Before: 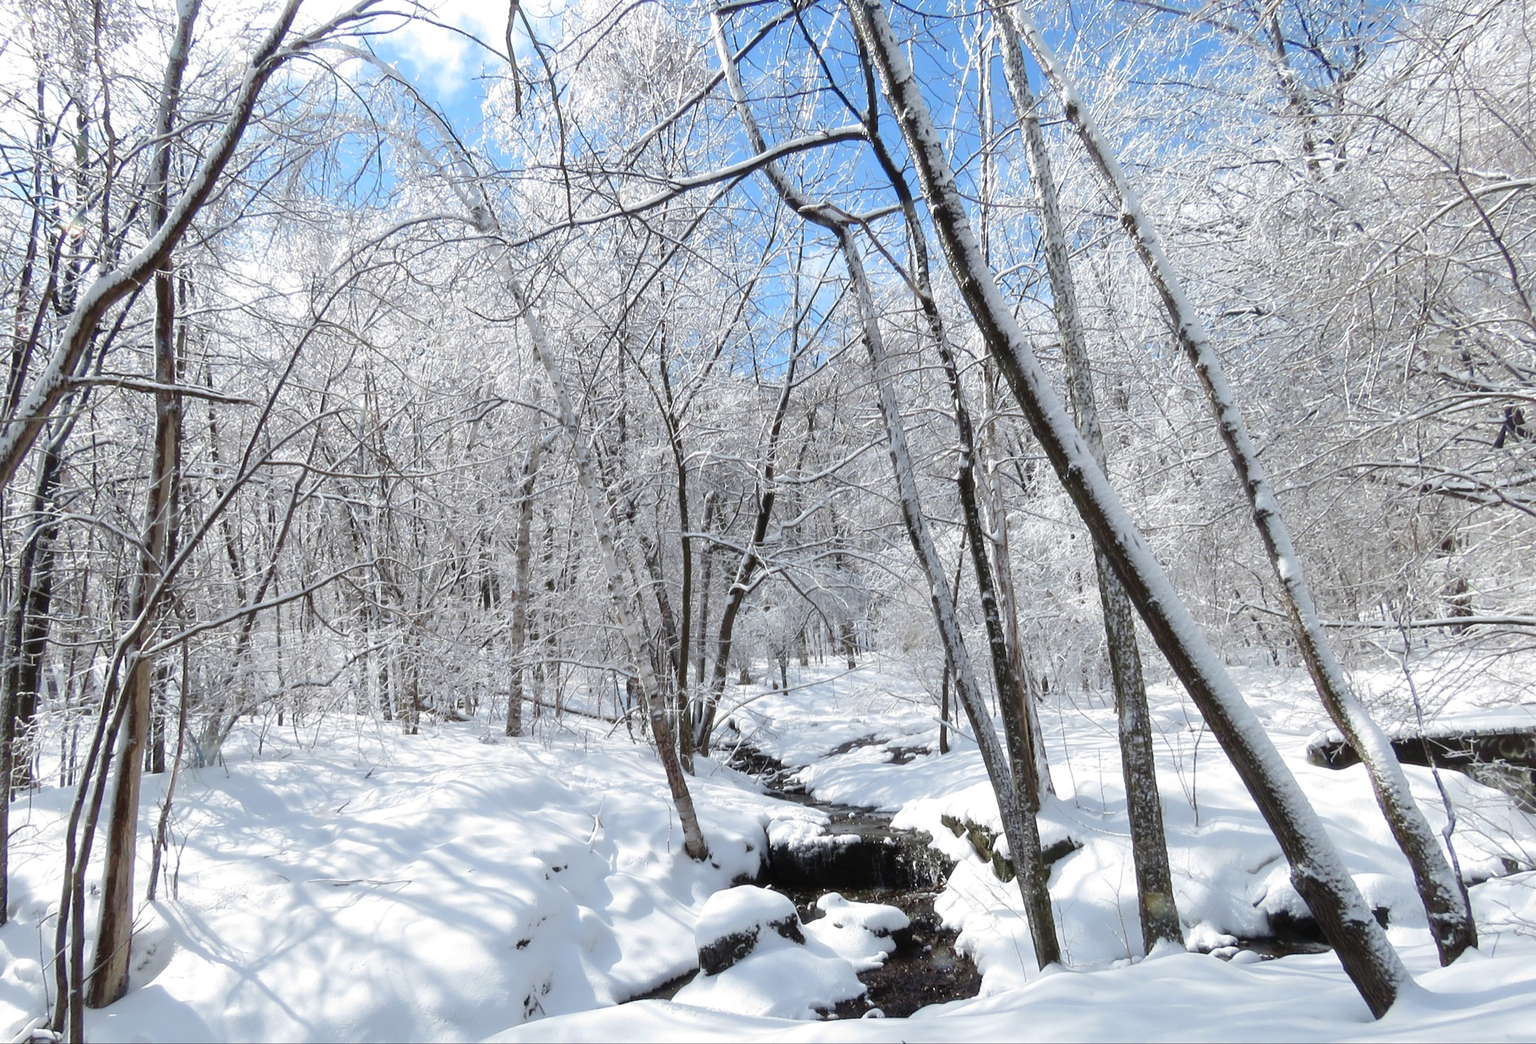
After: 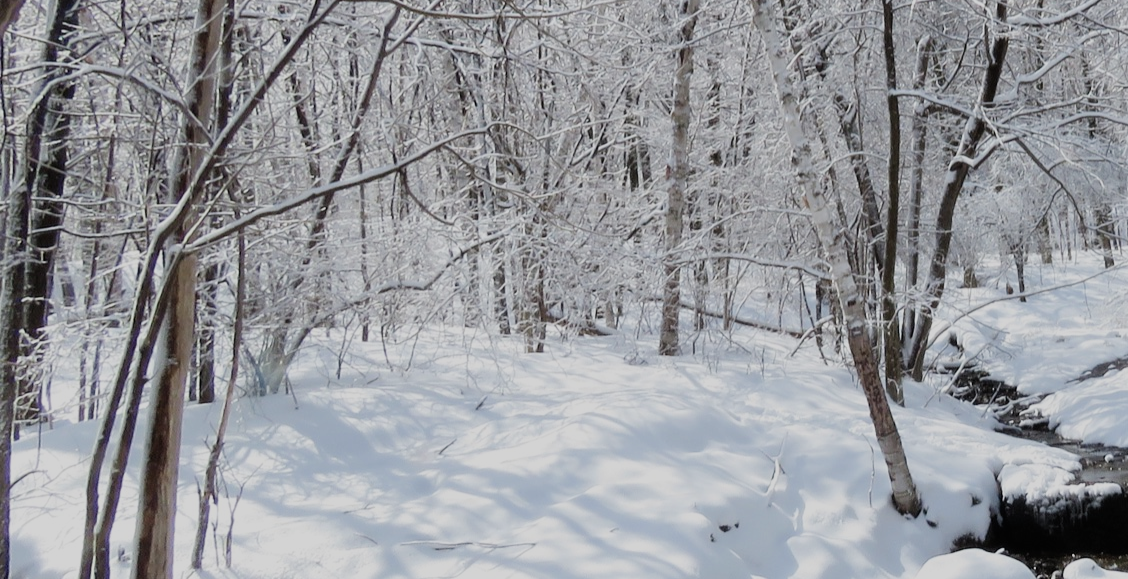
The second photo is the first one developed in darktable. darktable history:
filmic rgb: black relative exposure -16 EV, white relative exposure 6.12 EV, hardness 5.22
crop: top 44.483%, right 43.593%, bottom 12.892%
